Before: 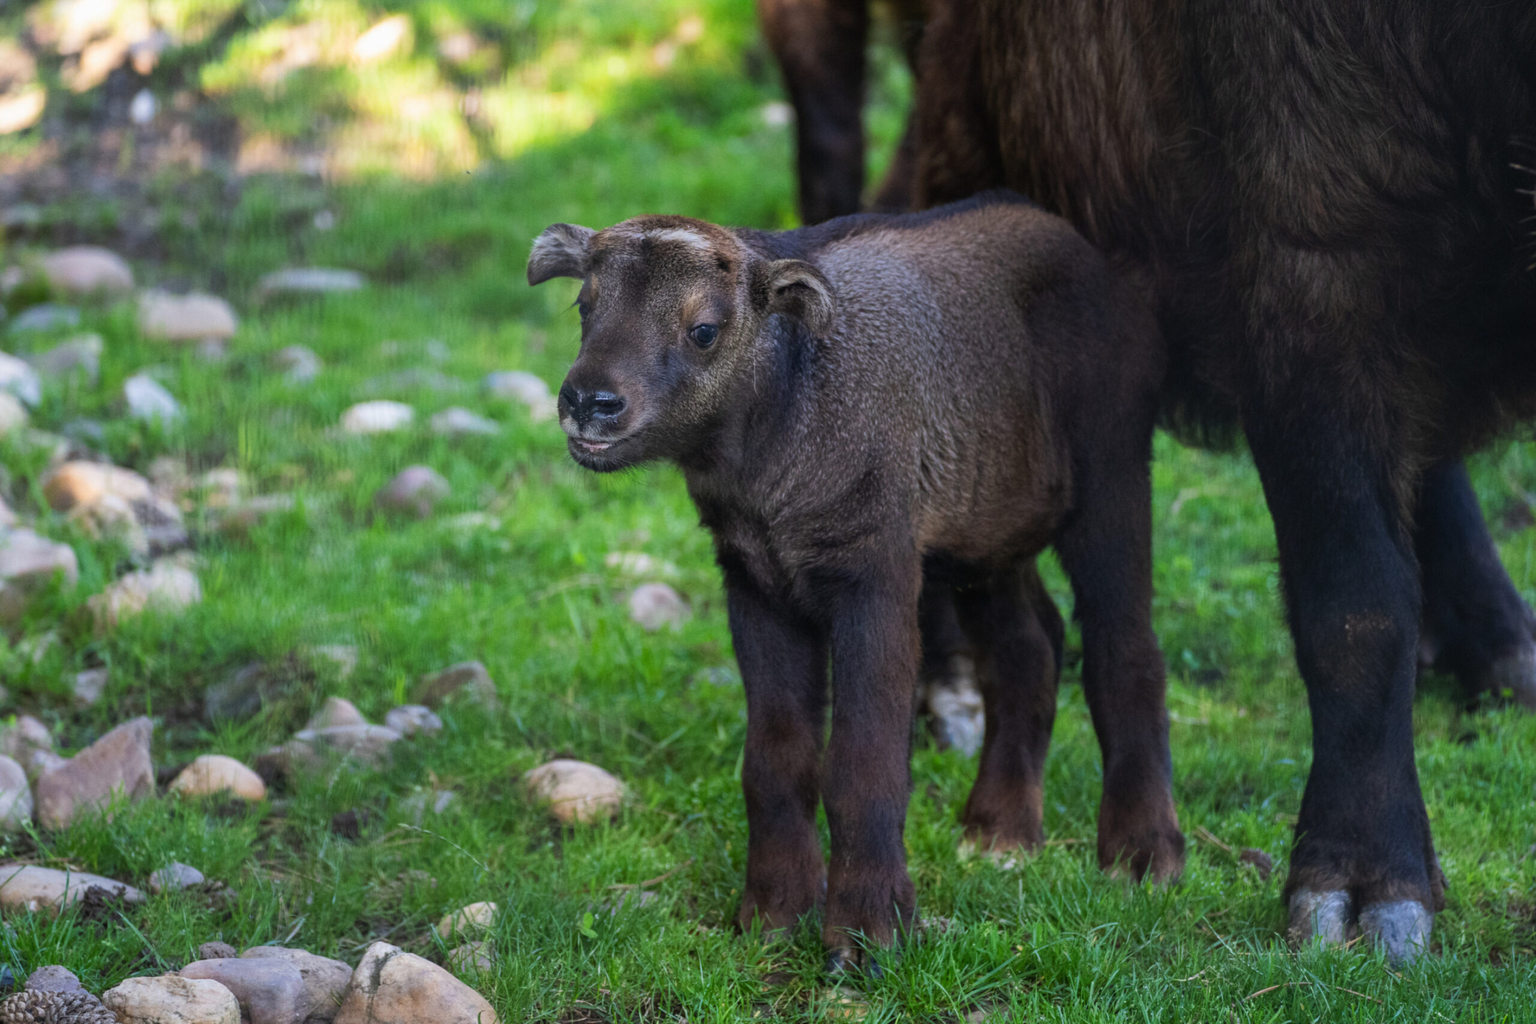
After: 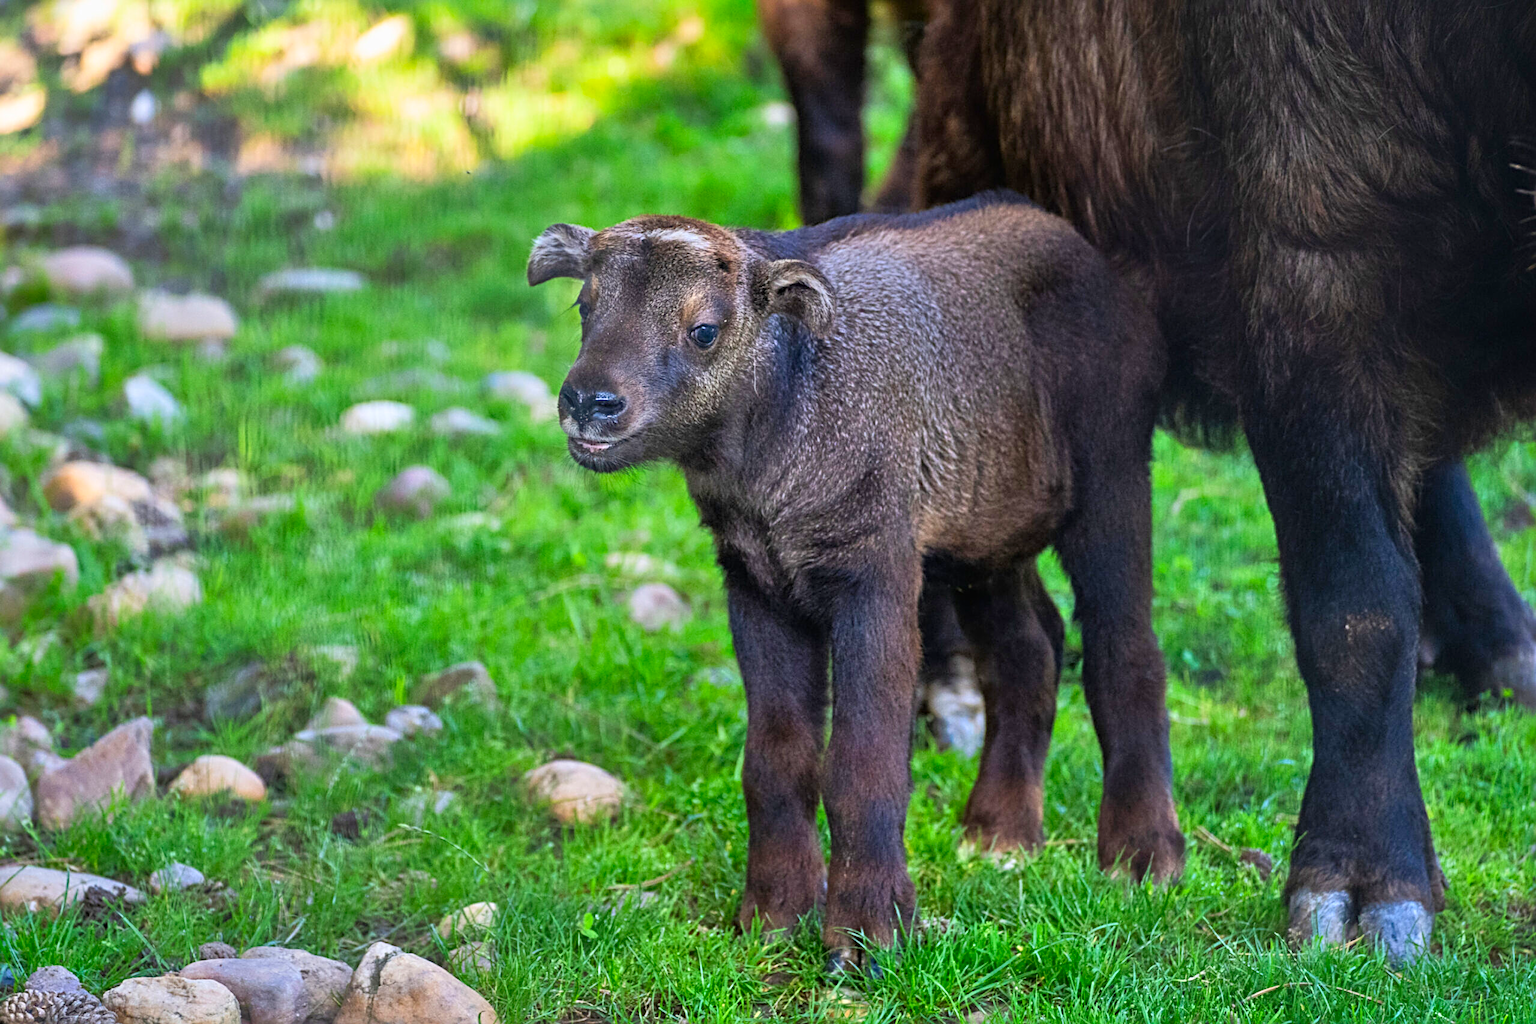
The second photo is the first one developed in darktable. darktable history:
sharpen: radius 3.984
exposure: exposure -0.014 EV, compensate exposure bias true, compensate highlight preservation false
tone equalizer: -7 EV 0.152 EV, -6 EV 0.617 EV, -5 EV 1.18 EV, -4 EV 1.36 EV, -3 EV 1.13 EV, -2 EV 0.6 EV, -1 EV 0.166 EV
shadows and highlights: shadows 25.91, highlights -24.91
contrast brightness saturation: contrast 0.175, saturation 0.31
